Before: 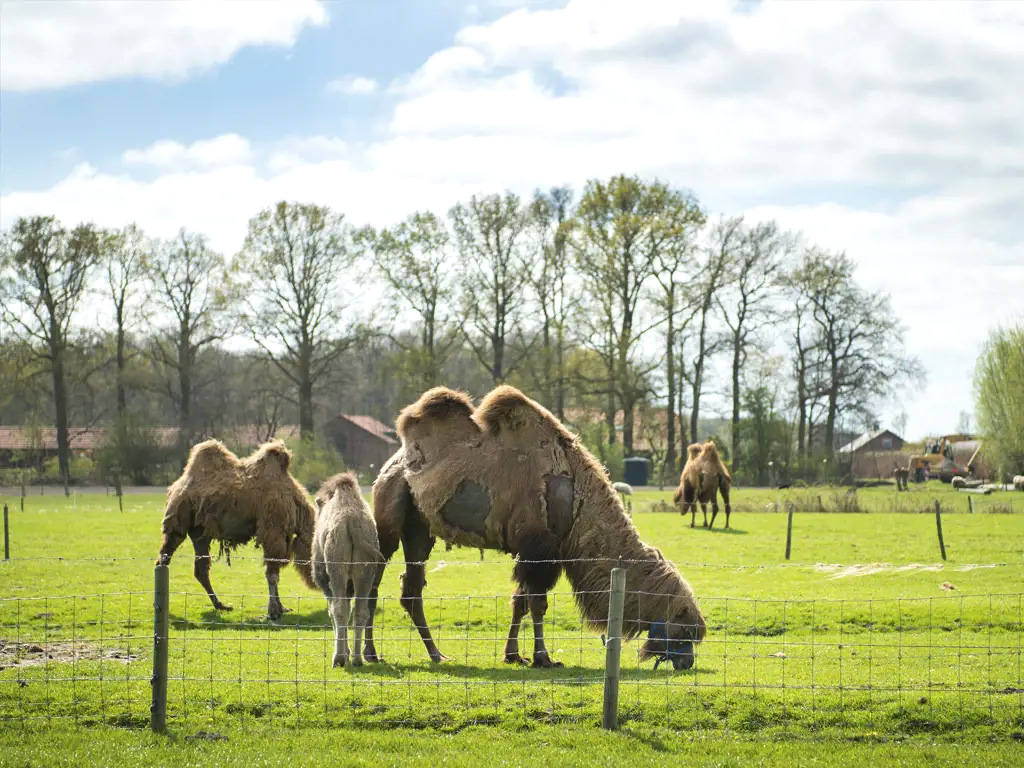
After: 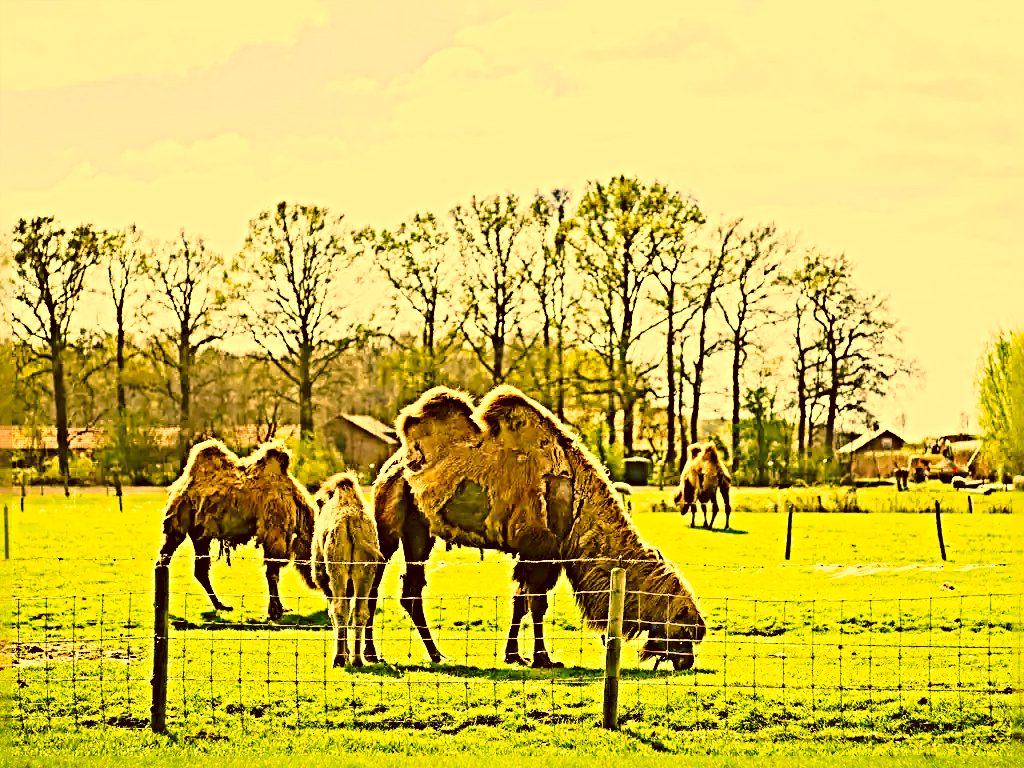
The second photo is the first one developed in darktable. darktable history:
sharpen: radius 6.3, amount 1.8, threshold 0
color correction: highlights a* 10.44, highlights b* 30.04, shadows a* 2.73, shadows b* 17.51, saturation 1.72
base curve: curves: ch0 [(0, 0) (0.028, 0.03) (0.121, 0.232) (0.46, 0.748) (0.859, 0.968) (1, 1)], preserve colors none
color zones: curves: ch0 [(0, 0.5) (0.143, 0.5) (0.286, 0.5) (0.429, 0.5) (0.571, 0.5) (0.714, 0.476) (0.857, 0.5) (1, 0.5)]; ch2 [(0, 0.5) (0.143, 0.5) (0.286, 0.5) (0.429, 0.5) (0.571, 0.5) (0.714, 0.487) (0.857, 0.5) (1, 0.5)]
